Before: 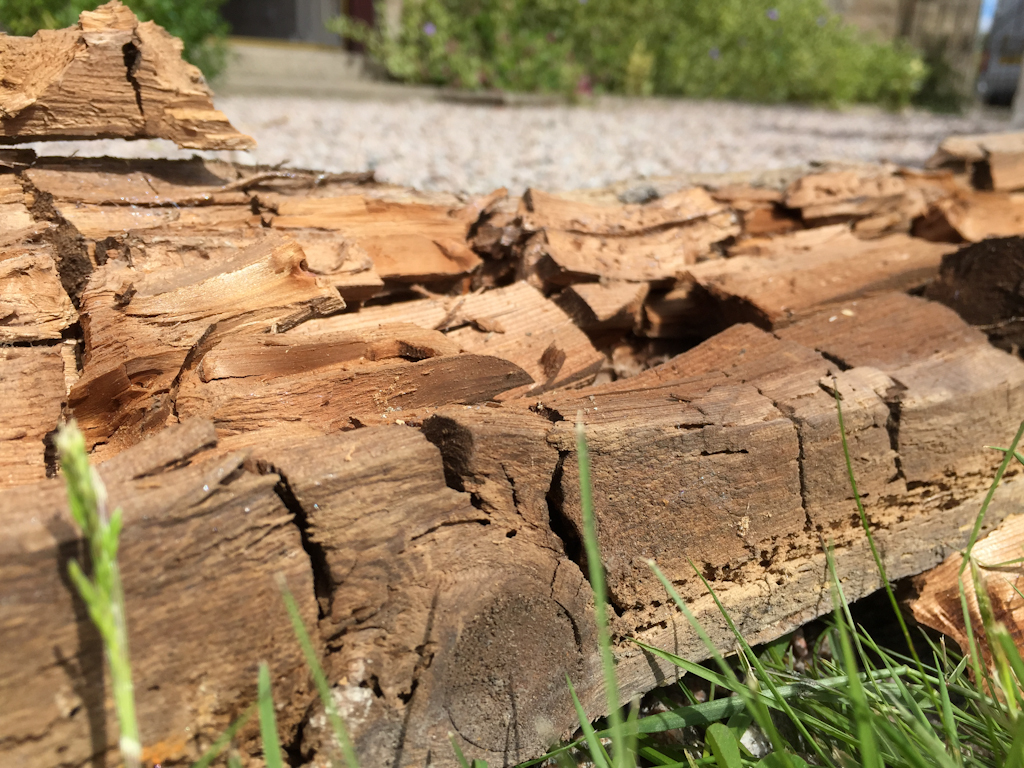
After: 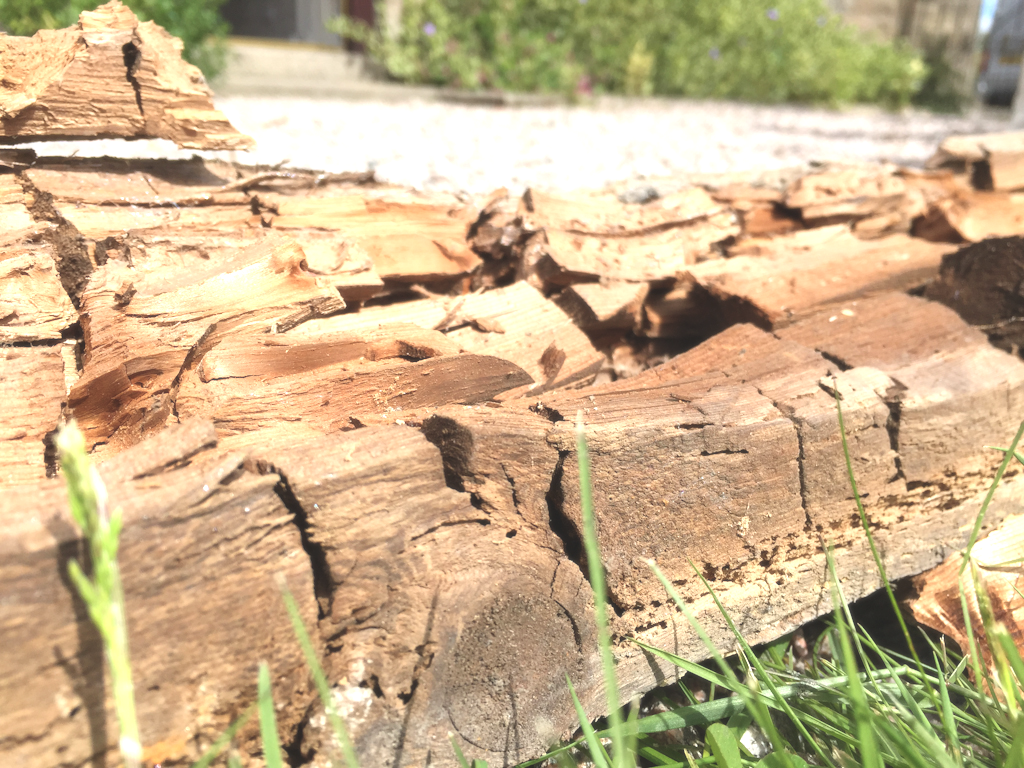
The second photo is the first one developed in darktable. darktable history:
soften: size 10%, saturation 50%, brightness 0.2 EV, mix 10%
color balance: lift [1.01, 1, 1, 1], gamma [1.097, 1, 1, 1], gain [0.85, 1, 1, 1]
exposure: black level correction 0, exposure 1.1 EV, compensate exposure bias true, compensate highlight preservation false
